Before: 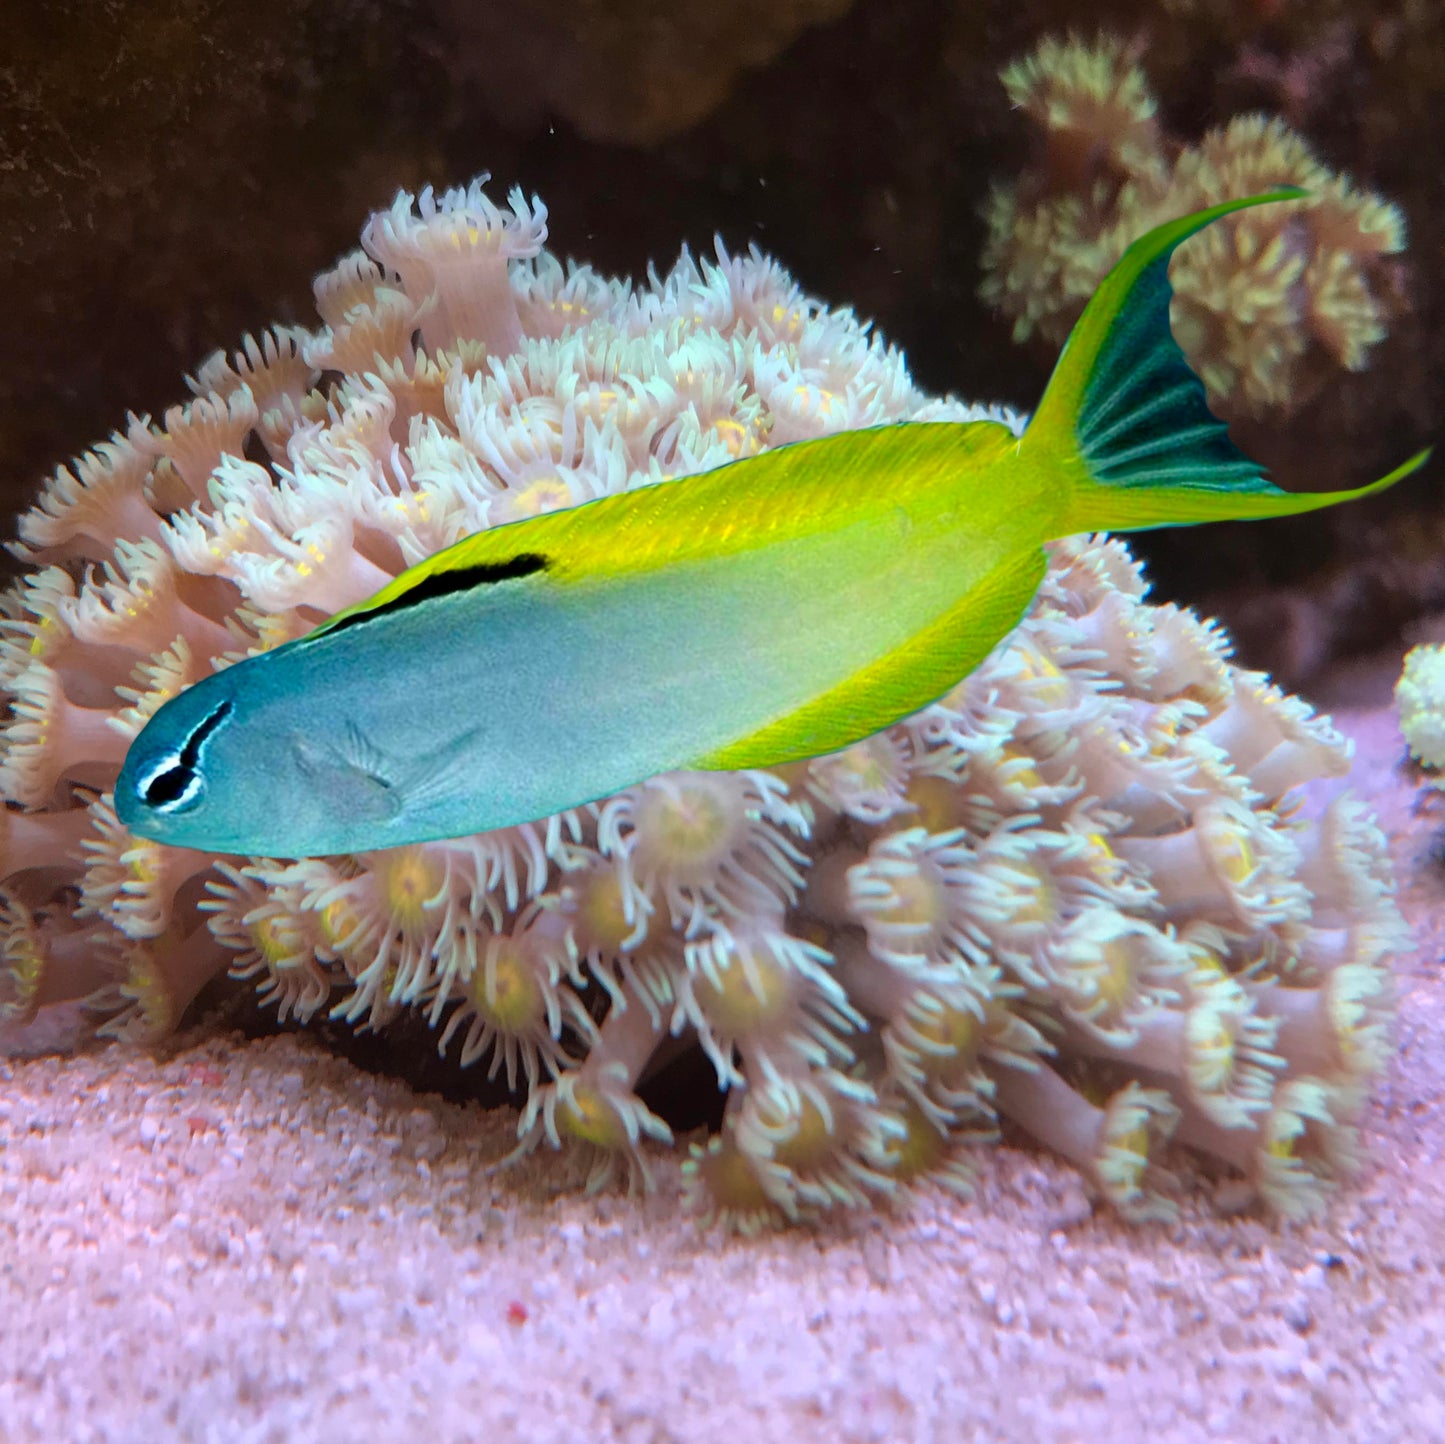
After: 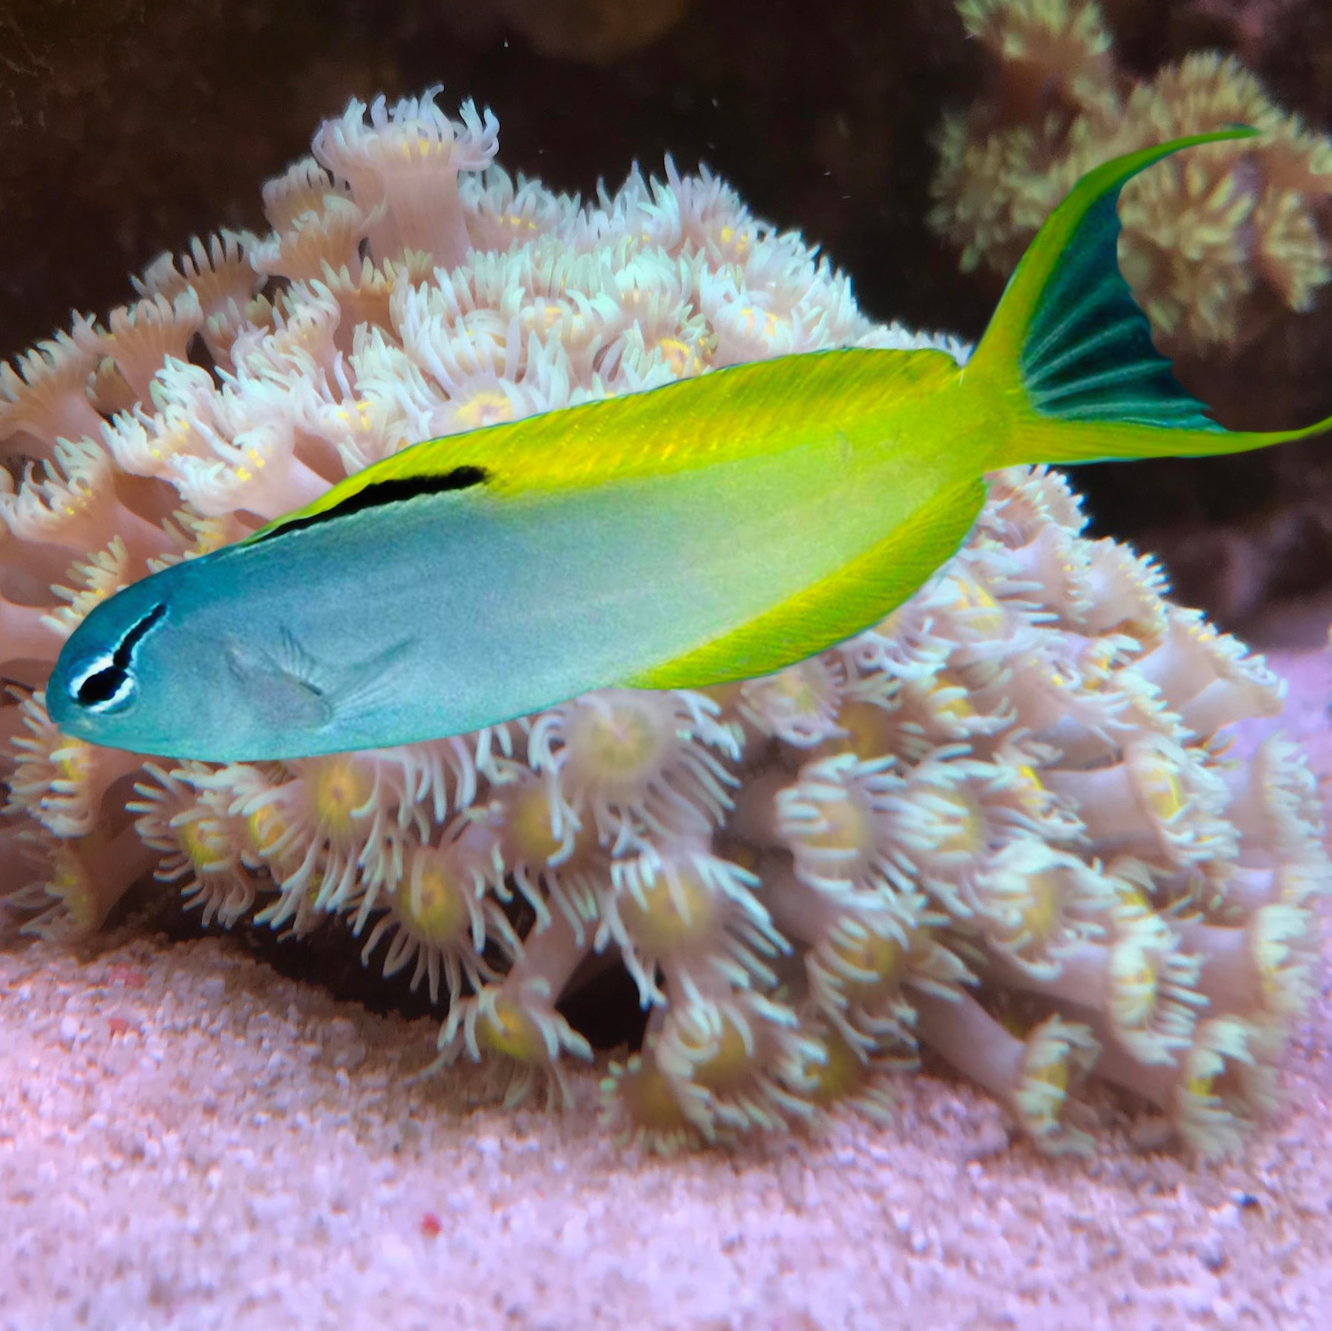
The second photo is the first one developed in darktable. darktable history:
contrast equalizer: octaves 7, y [[0.502, 0.505, 0.512, 0.529, 0.564, 0.588], [0.5 ×6], [0.502, 0.505, 0.512, 0.529, 0.564, 0.588], [0, 0.001, 0.001, 0.004, 0.008, 0.011], [0, 0.001, 0.001, 0.004, 0.008, 0.011]], mix -1
crop and rotate: angle -1.96°, left 3.097%, top 4.154%, right 1.586%, bottom 0.529%
